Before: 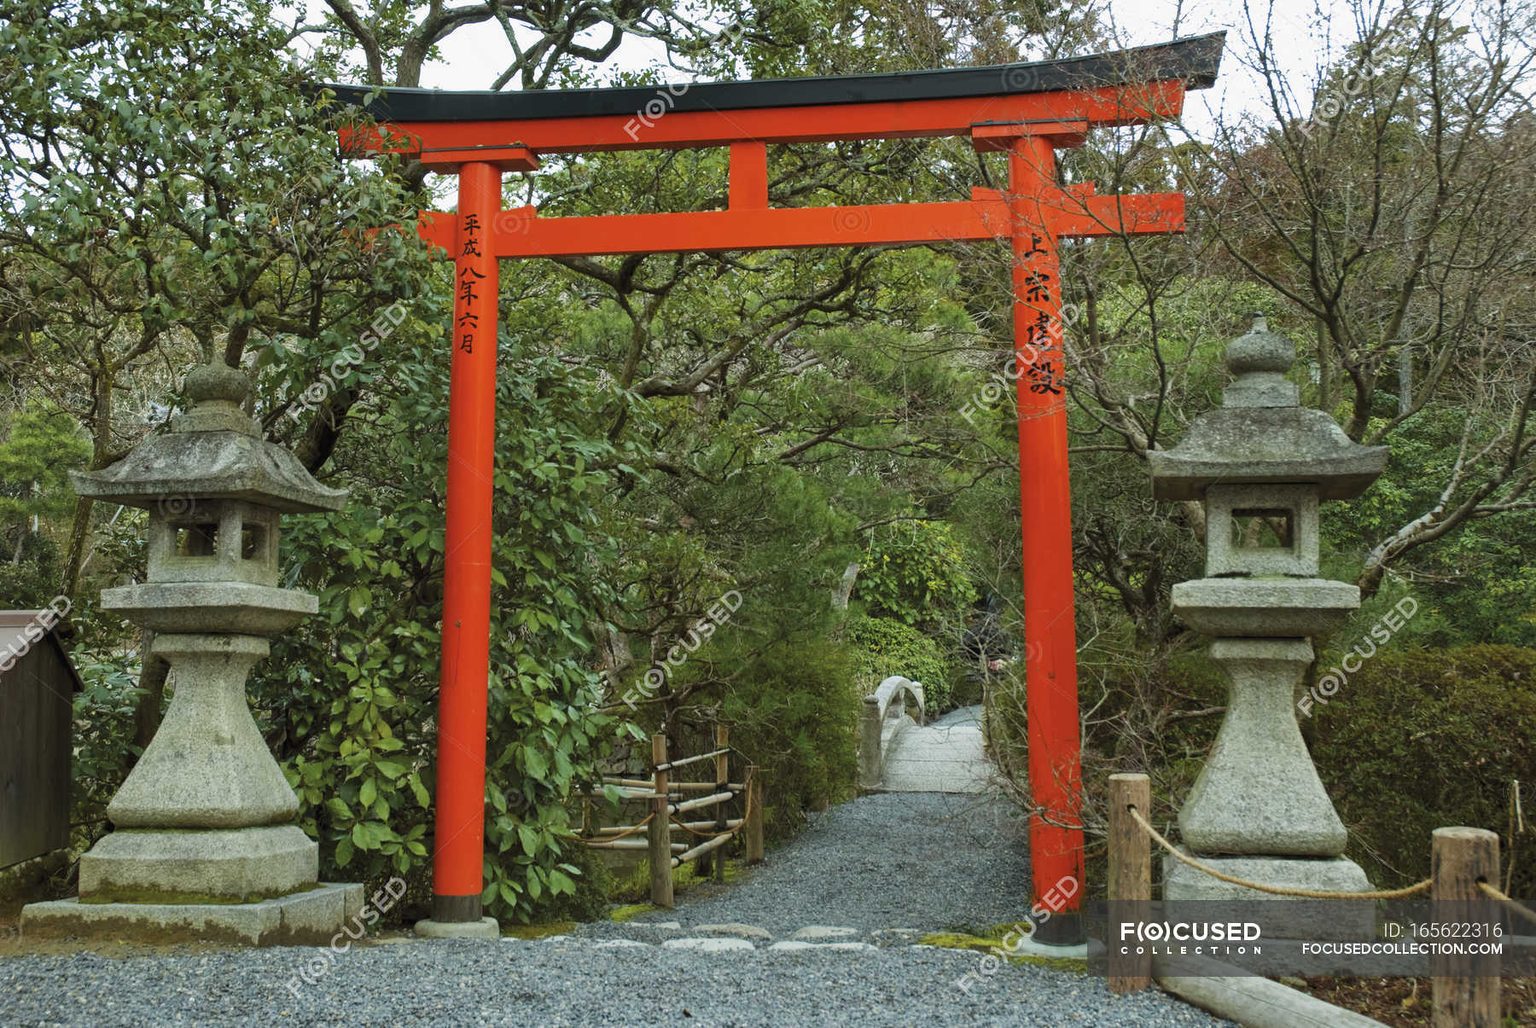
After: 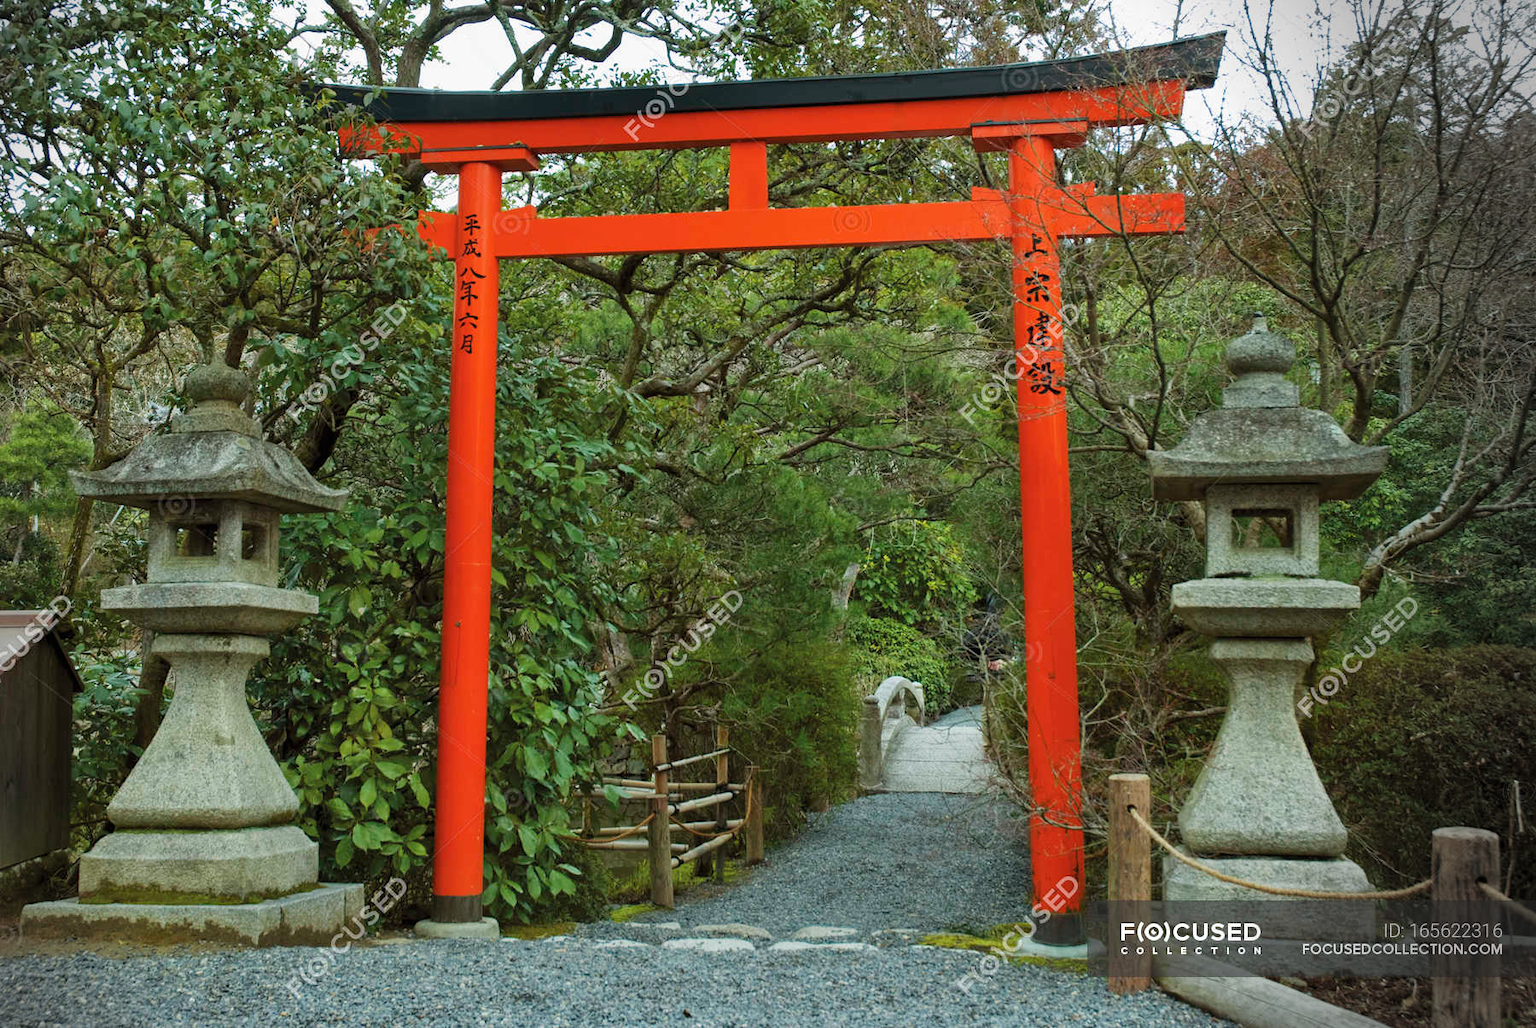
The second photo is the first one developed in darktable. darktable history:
vignetting: fall-off start 88.11%, fall-off radius 23.94%, center (-0.118, -0.005)
color zones: curves: ch0 [(0, 0.5) (0.143, 0.5) (0.286, 0.5) (0.429, 0.5) (0.571, 0.5) (0.714, 0.476) (0.857, 0.5) (1, 0.5)]; ch2 [(0, 0.5) (0.143, 0.5) (0.286, 0.5) (0.429, 0.5) (0.571, 0.5) (0.714, 0.487) (0.857, 0.5) (1, 0.5)]
